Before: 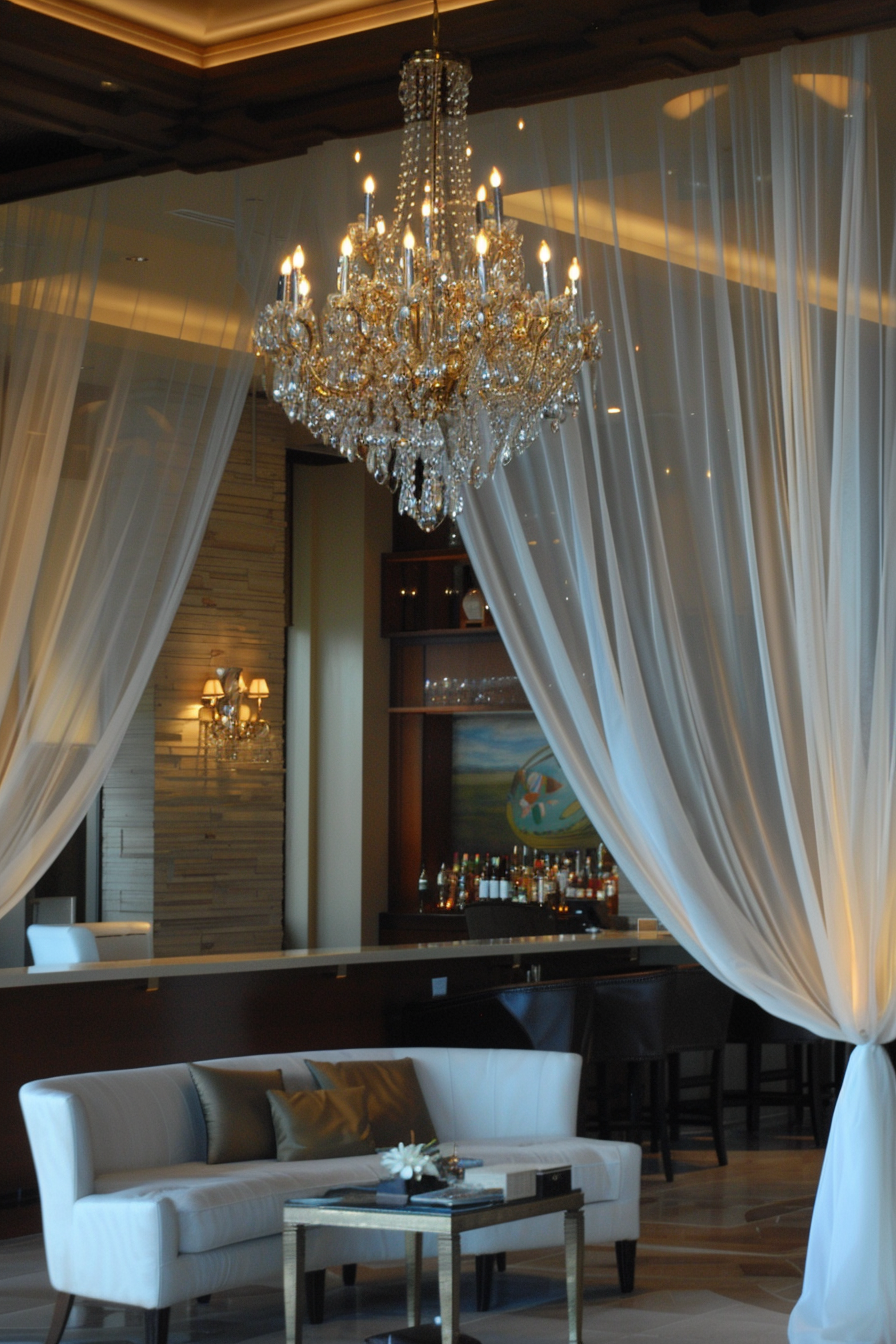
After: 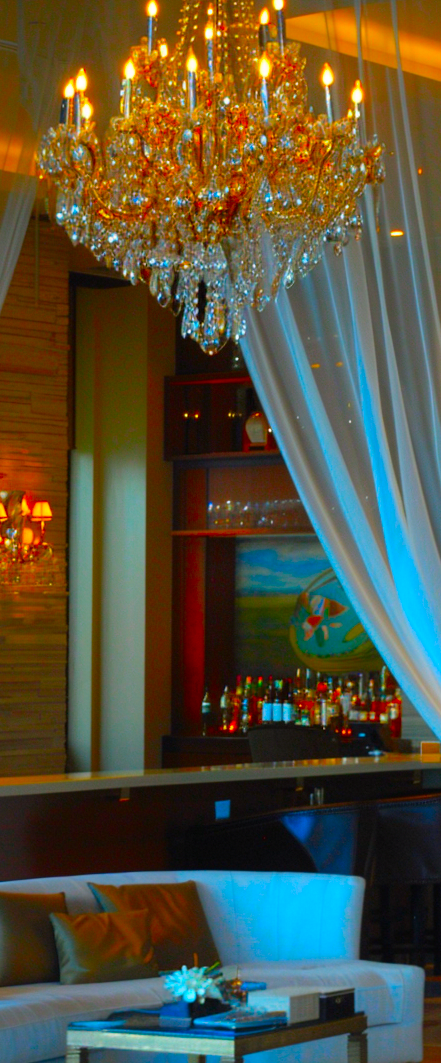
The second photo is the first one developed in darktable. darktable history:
crop and rotate: angle 0.024°, left 24.277%, top 13.173%, right 26.429%, bottom 7.618%
color correction: highlights b* -0.017, saturation 2.97
